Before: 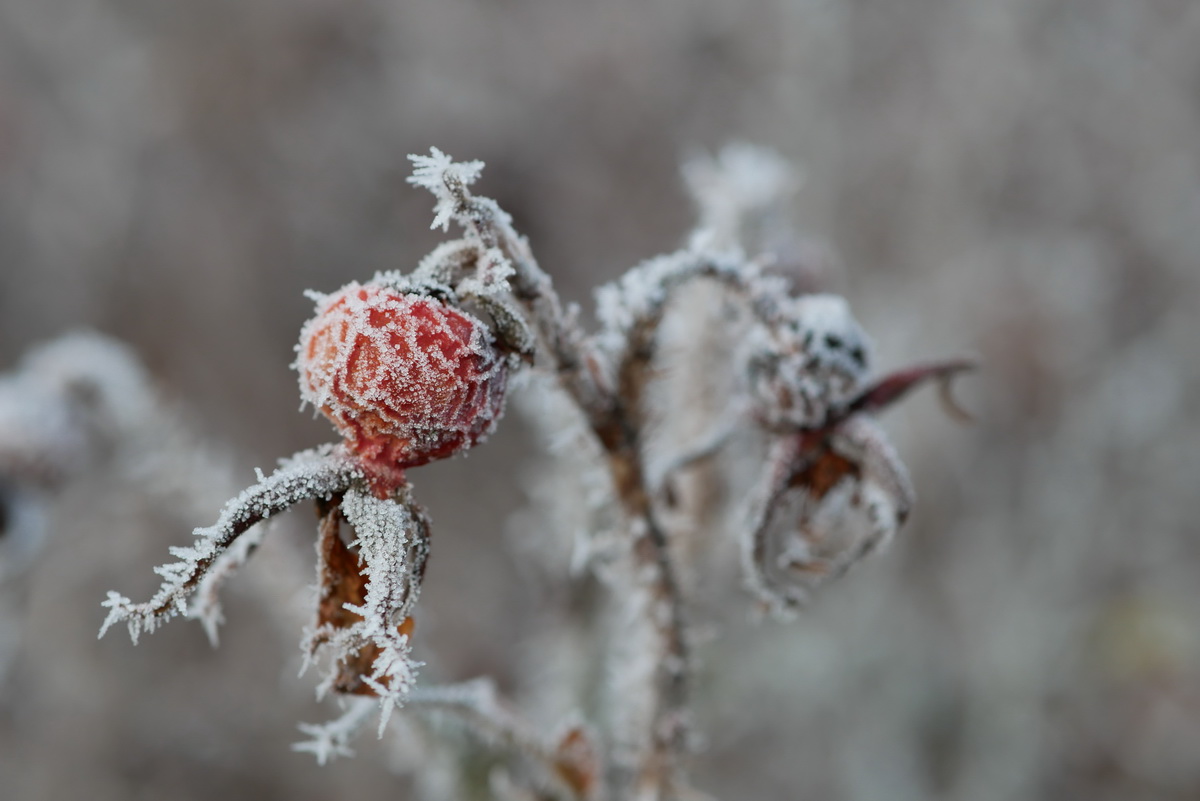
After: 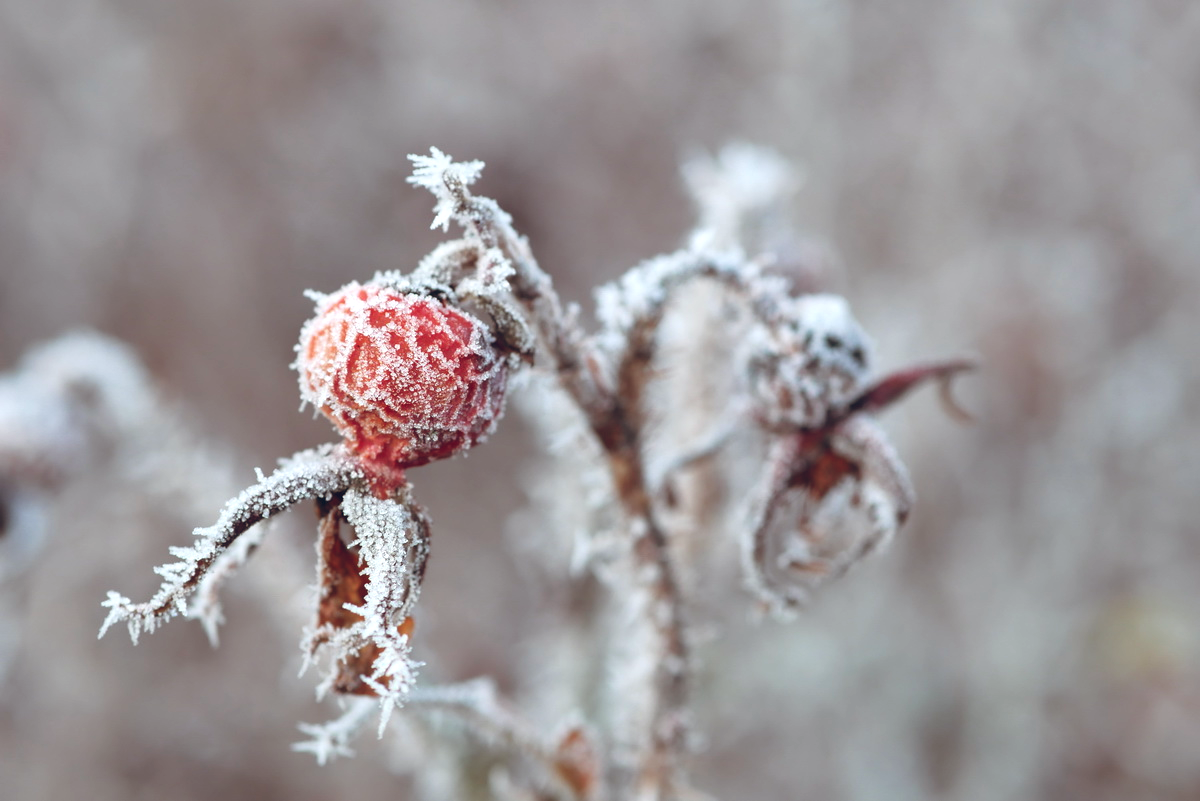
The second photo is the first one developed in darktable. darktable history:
color balance rgb: shadows lift › chroma 9.92%, shadows lift › hue 45.12°, power › luminance 3.26%, power › hue 231.93°, global offset › luminance 0.4%, global offset › chroma 0.21%, global offset › hue 255.02°
exposure: black level correction 0, exposure 0.7 EV, compensate exposure bias true, compensate highlight preservation false
